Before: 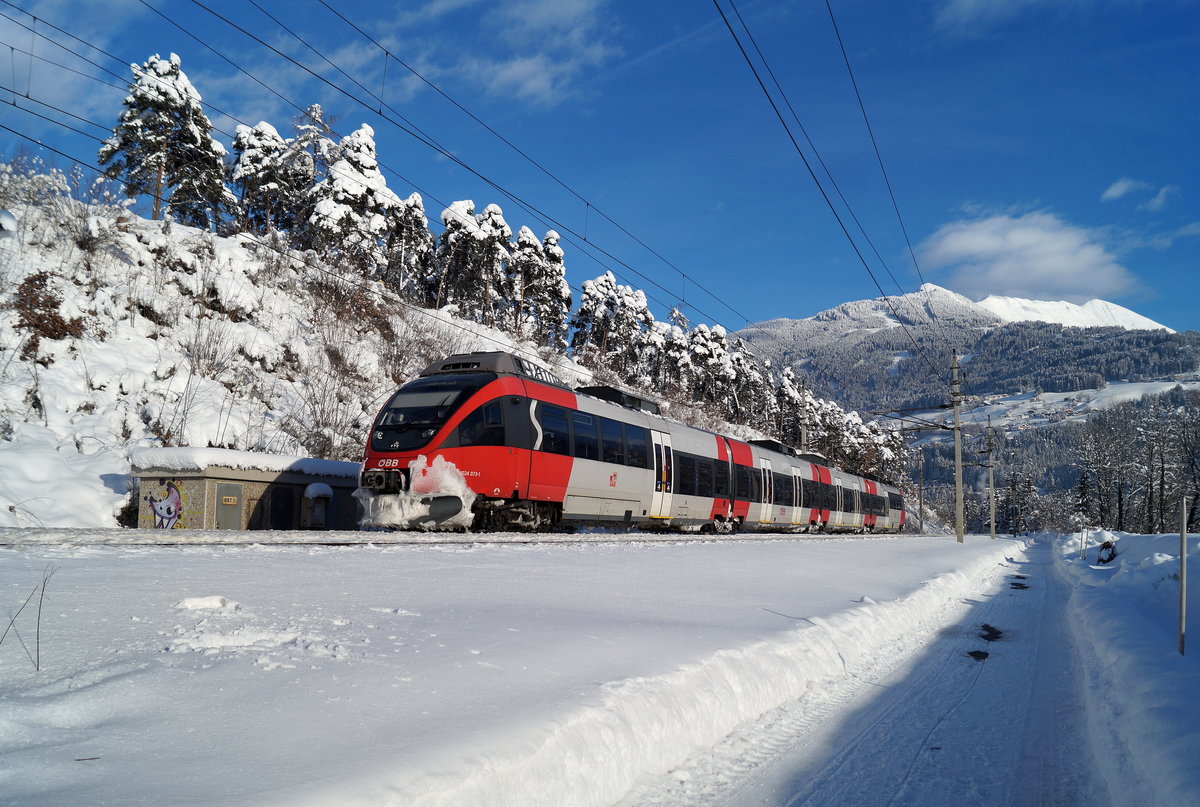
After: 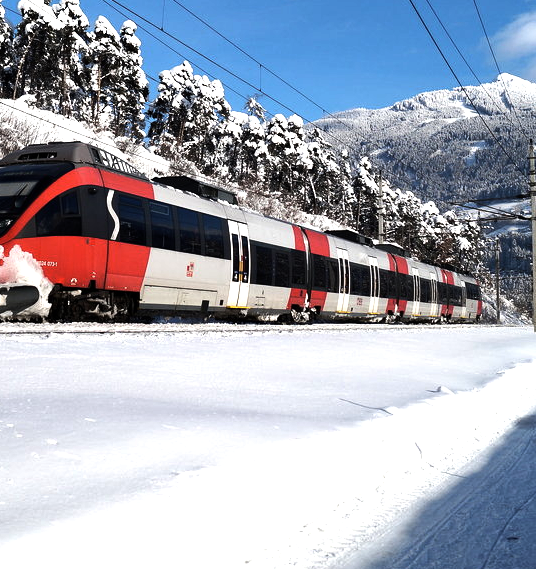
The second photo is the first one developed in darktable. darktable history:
crop: left 35.282%, top 26.06%, right 20.048%, bottom 3.412%
contrast brightness saturation: saturation -0.057
tone equalizer: -8 EV -1.08 EV, -7 EV -1.01 EV, -6 EV -0.848 EV, -5 EV -0.541 EV, -3 EV 0.565 EV, -2 EV 0.889 EV, -1 EV 0.997 EV, +0 EV 1.07 EV, edges refinement/feathering 500, mask exposure compensation -1.57 EV, preserve details no
shadows and highlights: shadows 29.53, highlights -30.4, low approximation 0.01, soften with gaussian
